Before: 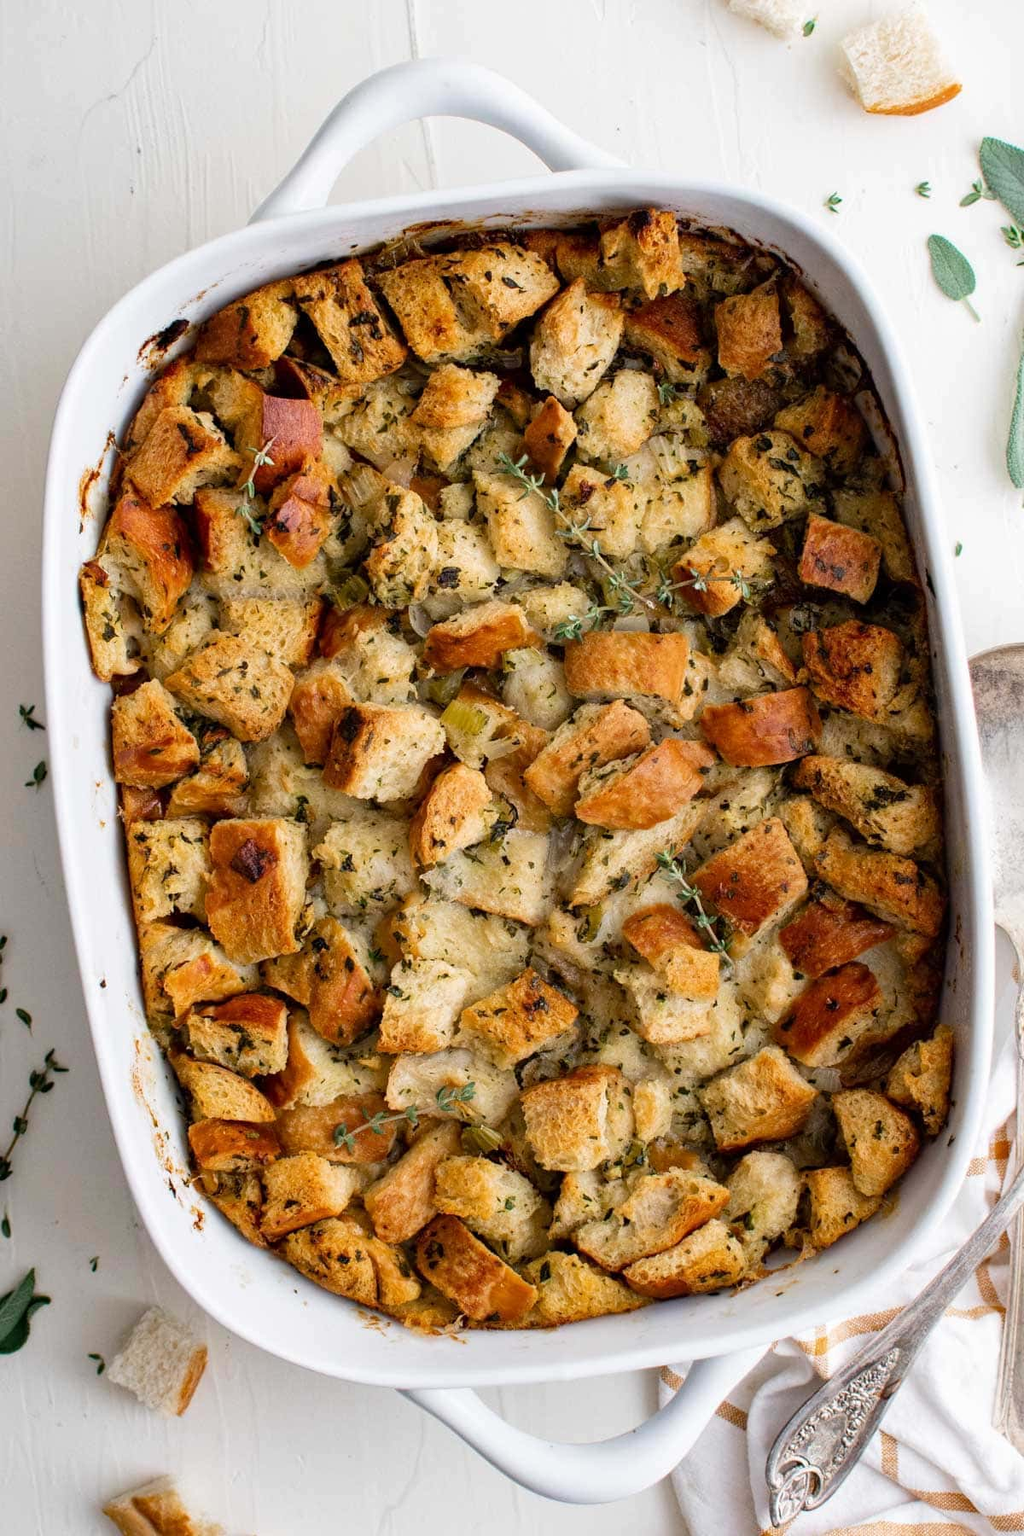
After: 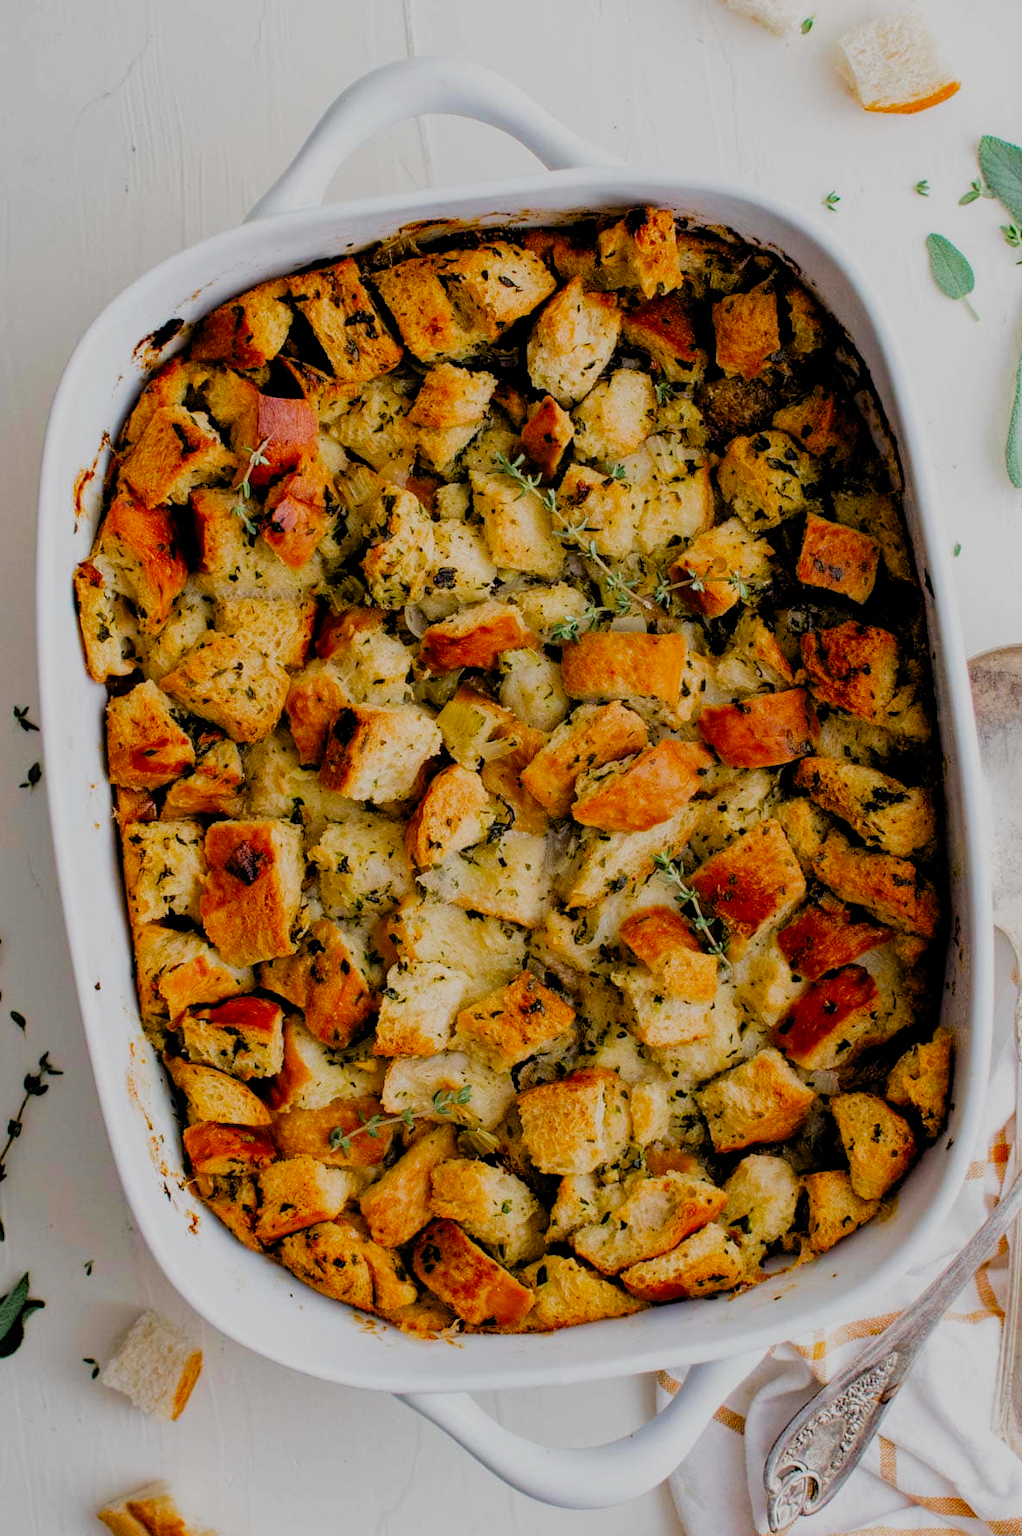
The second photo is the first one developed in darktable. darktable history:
crop and rotate: left 0.614%, top 0.179%, bottom 0.309%
filmic rgb: black relative exposure -4.4 EV, white relative exposure 5 EV, threshold 3 EV, hardness 2.23, latitude 40.06%, contrast 1.15, highlights saturation mix 10%, shadows ↔ highlights balance 1.04%, preserve chrominance RGB euclidean norm (legacy), color science v4 (2020), enable highlight reconstruction true
